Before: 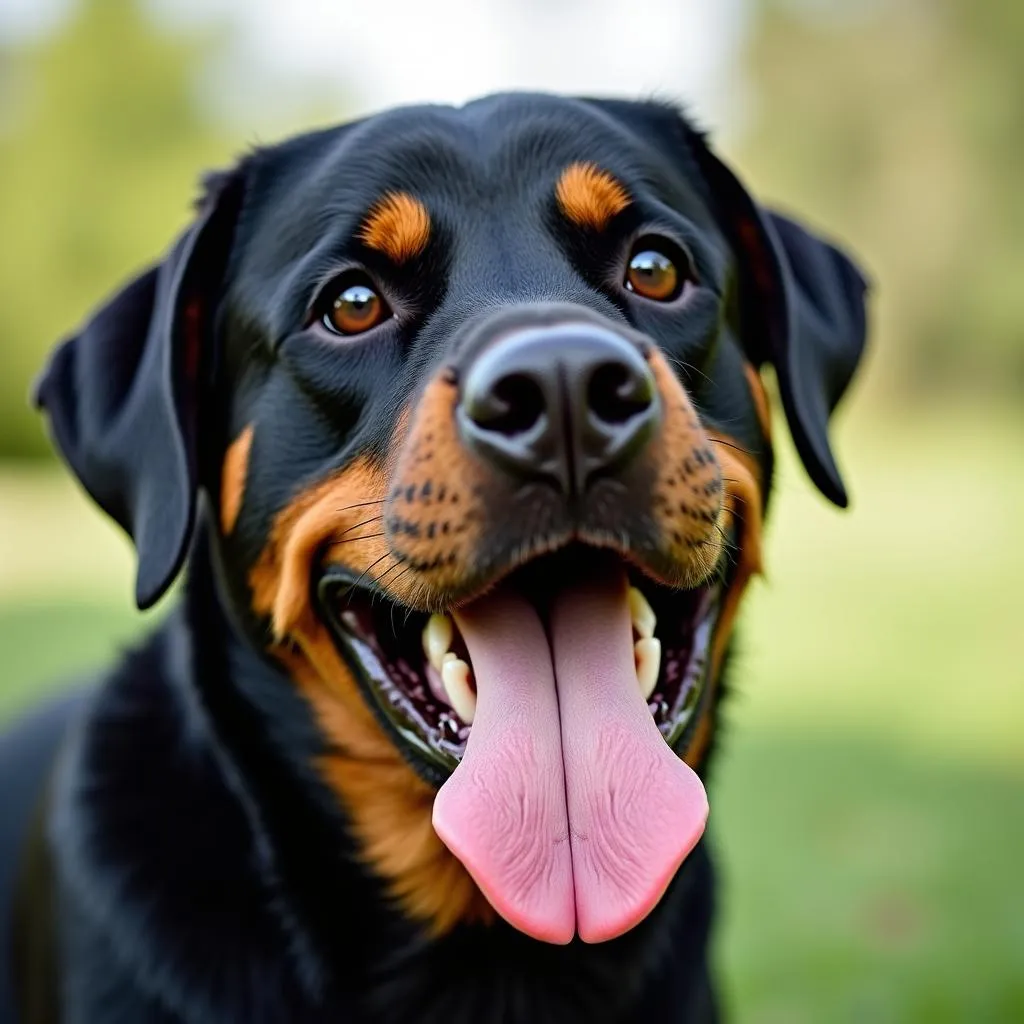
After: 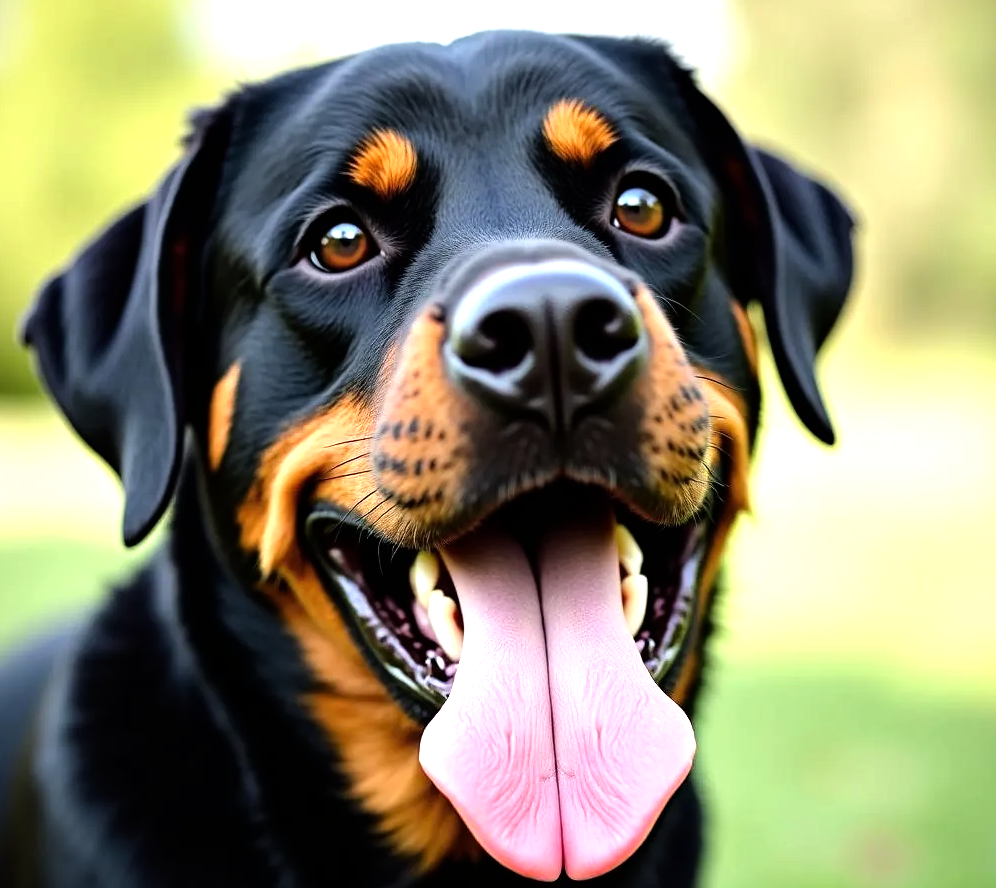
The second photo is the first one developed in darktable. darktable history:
tone equalizer: -8 EV -1.11 EV, -7 EV -1 EV, -6 EV -0.835 EV, -5 EV -0.542 EV, -3 EV 0.579 EV, -2 EV 0.873 EV, -1 EV 0.996 EV, +0 EV 1.05 EV, mask exposure compensation -0.496 EV
crop: left 1.35%, top 6.164%, right 1.324%, bottom 7.041%
